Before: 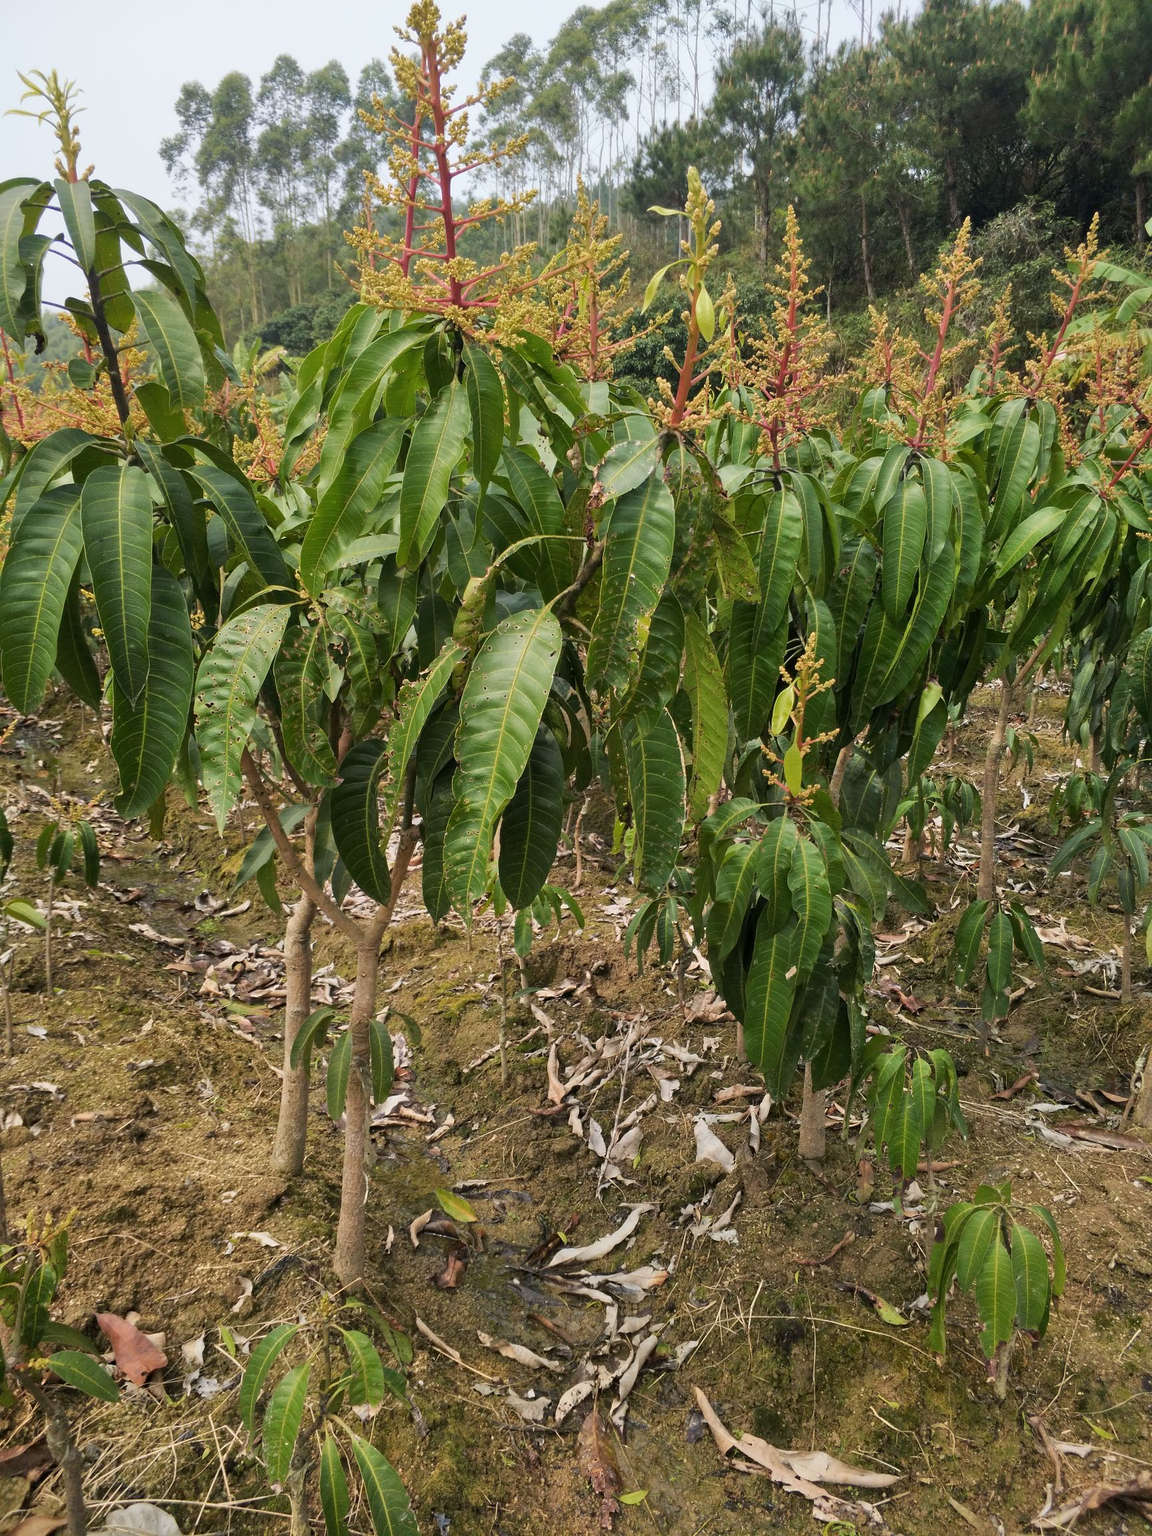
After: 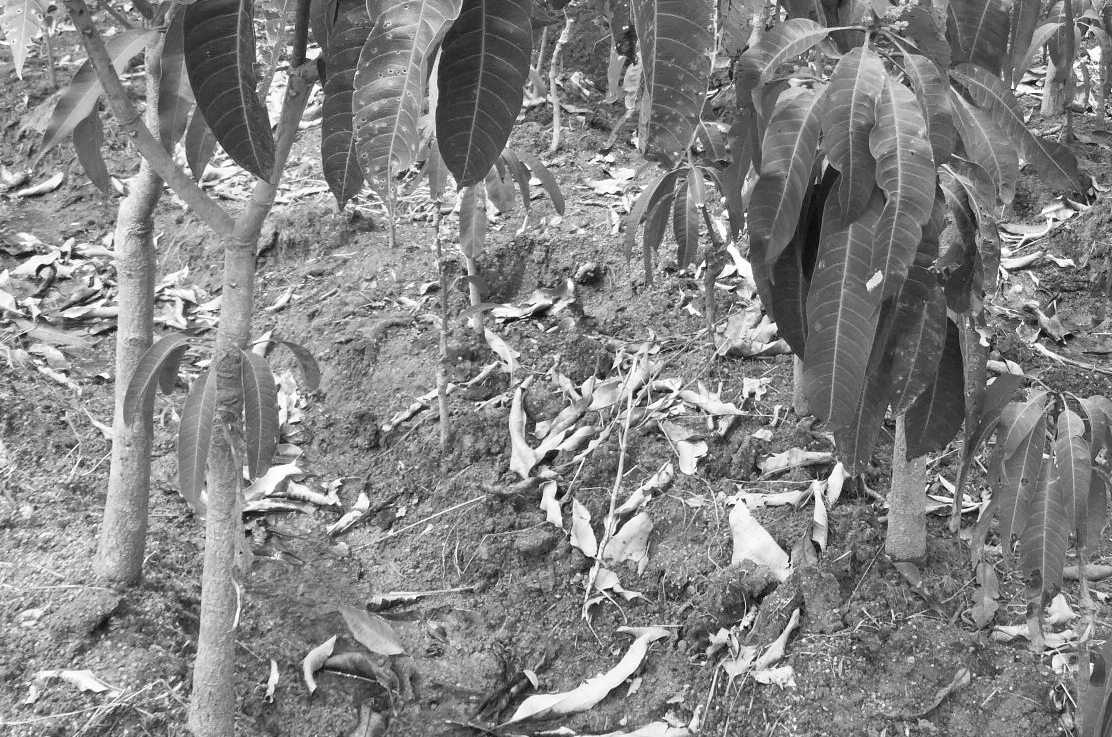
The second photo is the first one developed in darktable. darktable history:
monochrome: a 0, b 0, size 0.5, highlights 0.57
exposure: black level correction 0, exposure 0.5 EV, compensate exposure bias true, compensate highlight preservation false
contrast brightness saturation: contrast 0.14, brightness 0.21
crop: left 18.091%, top 51.13%, right 17.525%, bottom 16.85%
